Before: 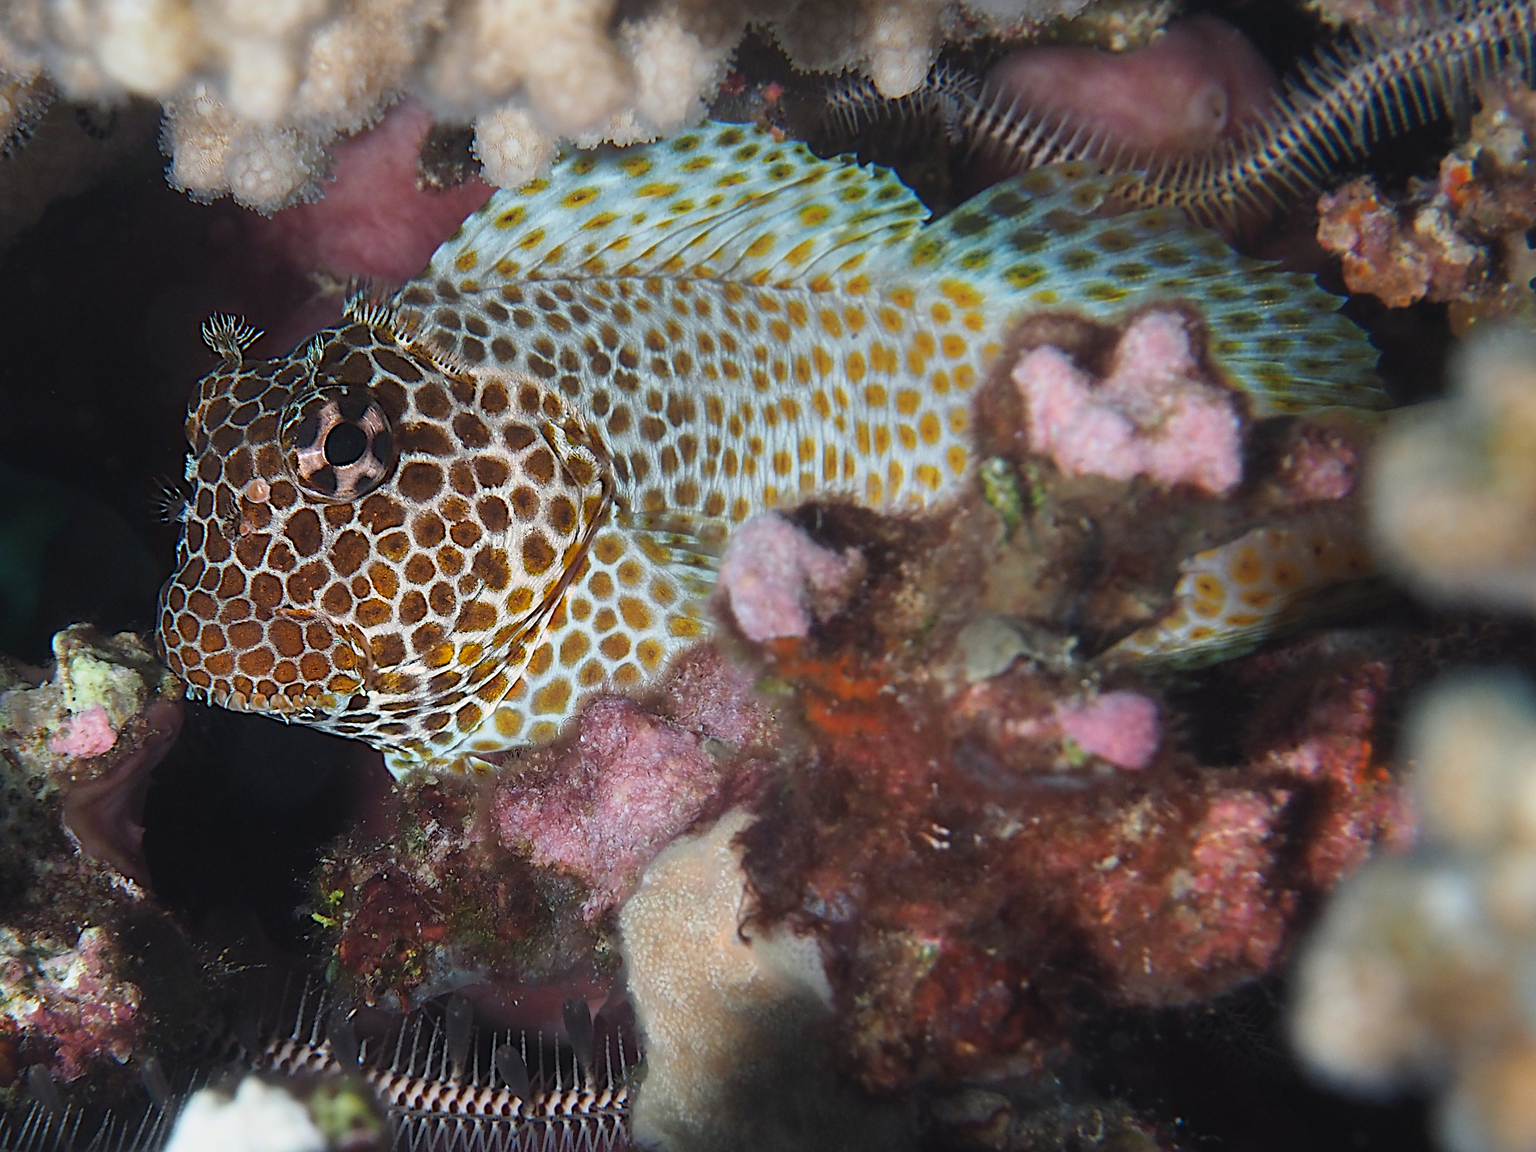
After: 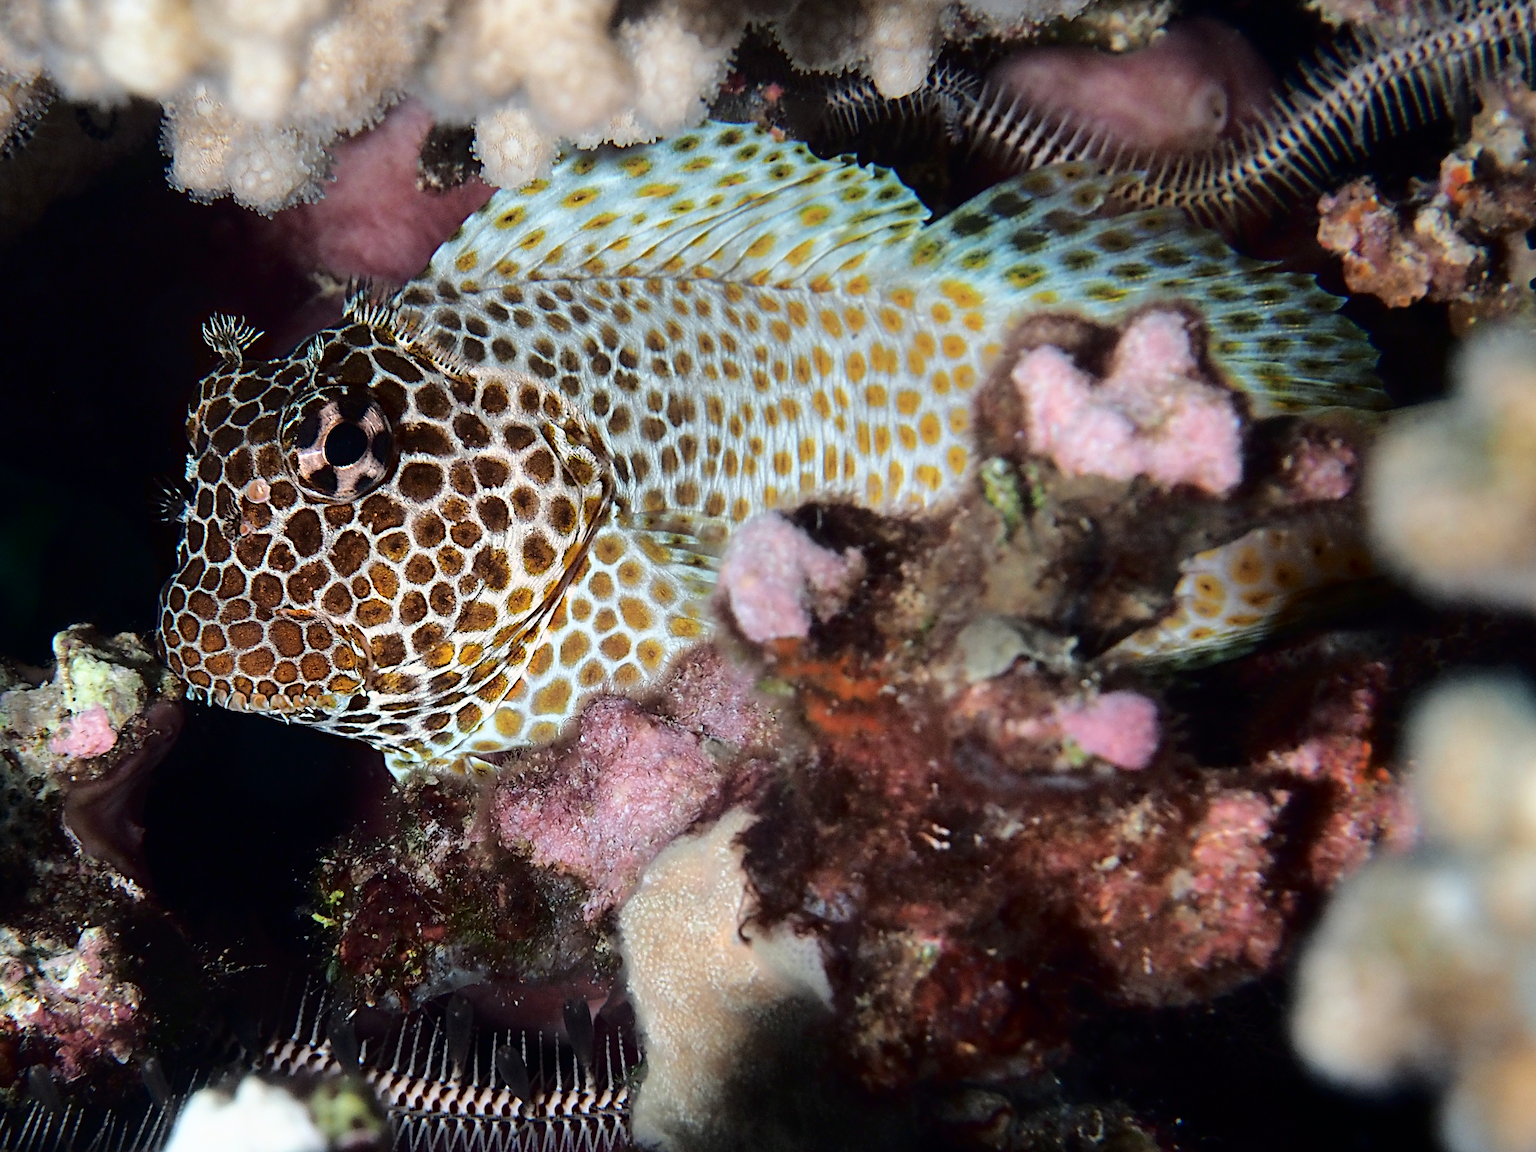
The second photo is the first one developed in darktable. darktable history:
tone curve: curves: ch0 [(0, 0) (0.003, 0) (0.011, 0.001) (0.025, 0.001) (0.044, 0.002) (0.069, 0.007) (0.1, 0.015) (0.136, 0.027) (0.177, 0.066) (0.224, 0.122) (0.277, 0.219) (0.335, 0.327) (0.399, 0.432) (0.468, 0.527) (0.543, 0.615) (0.623, 0.695) (0.709, 0.777) (0.801, 0.874) (0.898, 0.973) (1, 1)], color space Lab, independent channels
